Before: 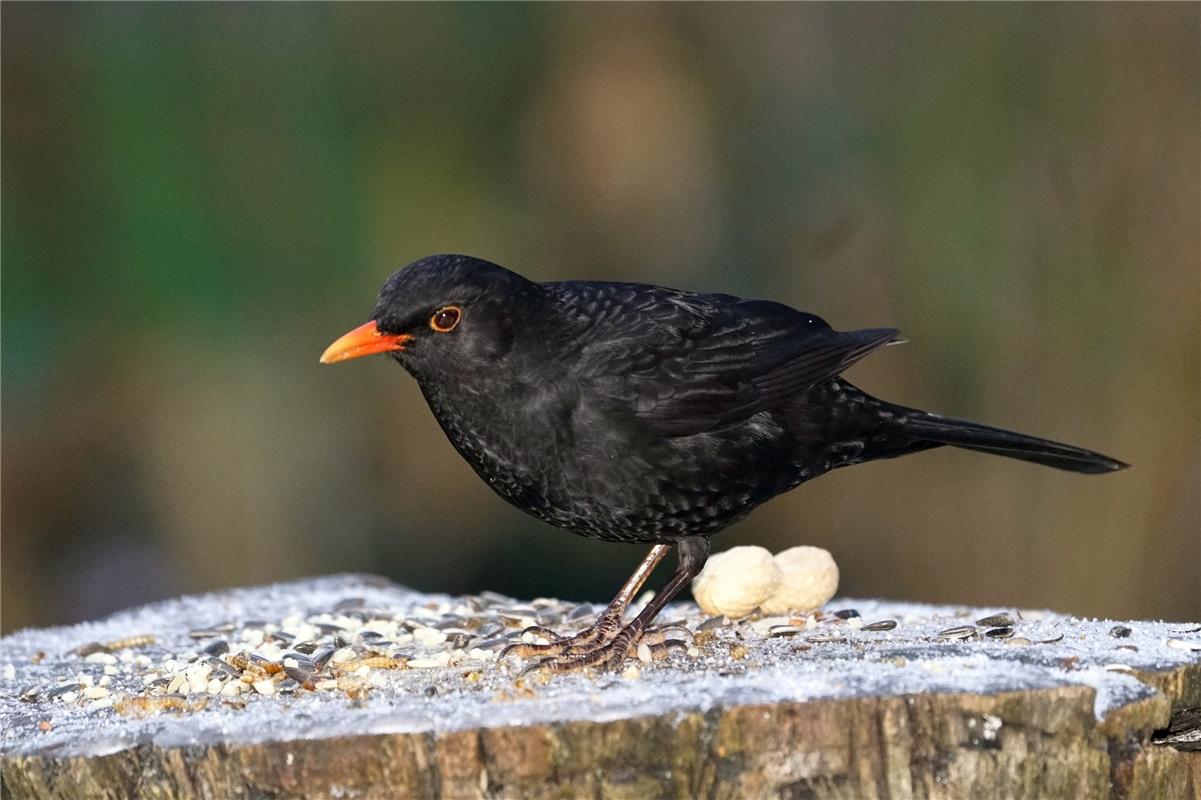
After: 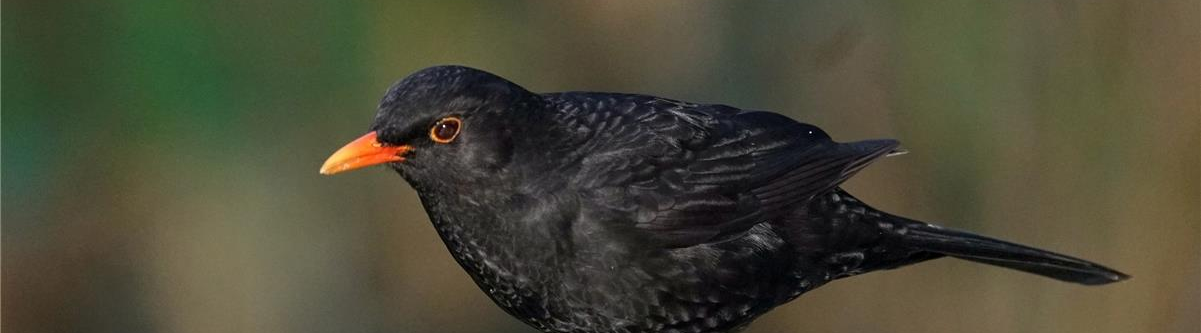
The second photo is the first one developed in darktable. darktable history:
crop and rotate: top 23.648%, bottom 34.665%
